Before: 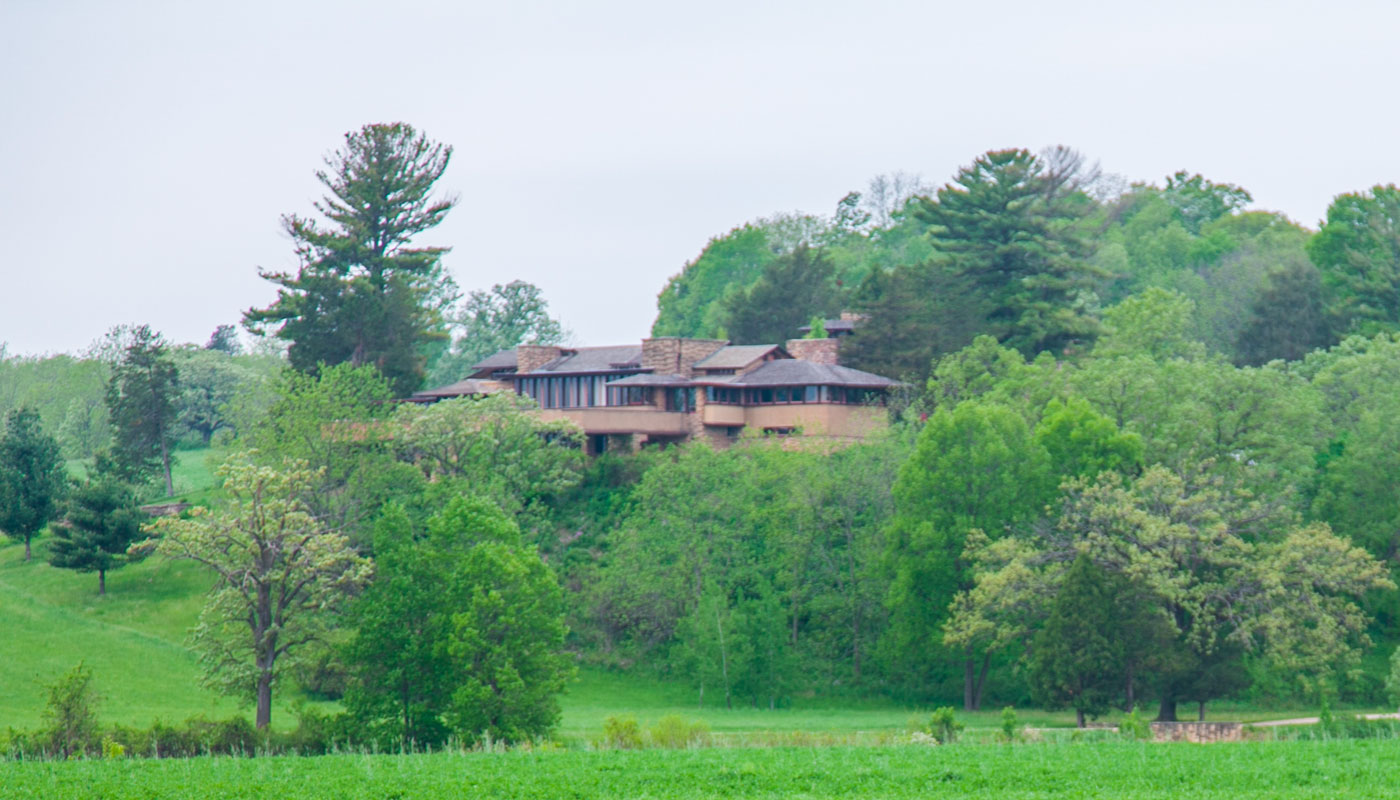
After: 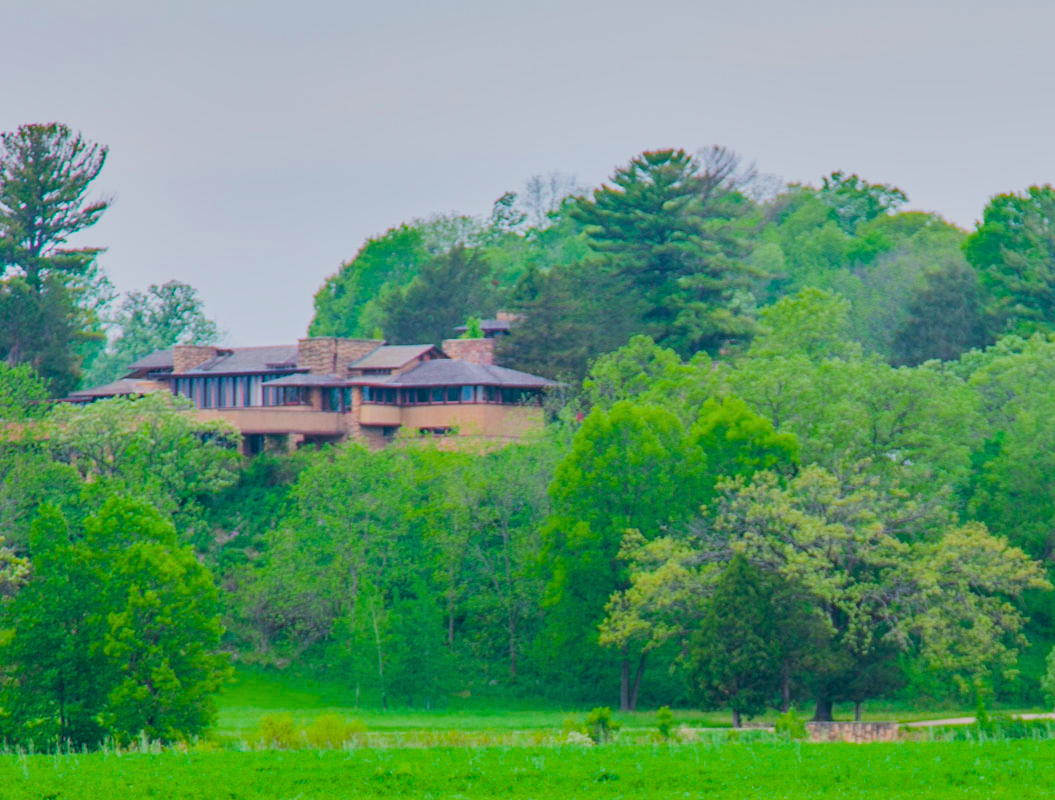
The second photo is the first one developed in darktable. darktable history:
crop and rotate: left 24.6%
shadows and highlights: shadows 12, white point adjustment 1.2, soften with gaussian
filmic rgb: black relative exposure -7.65 EV, white relative exposure 4.56 EV, hardness 3.61, color science v6 (2022)
color balance rgb: linear chroma grading › global chroma 15%, perceptual saturation grading › global saturation 30%
